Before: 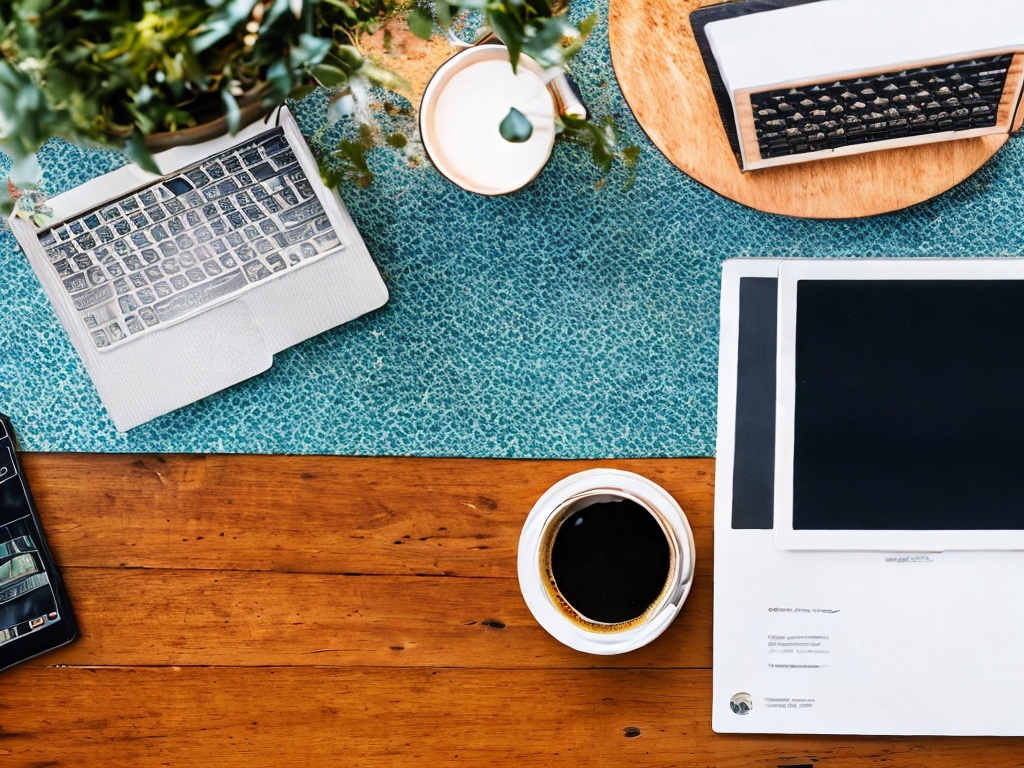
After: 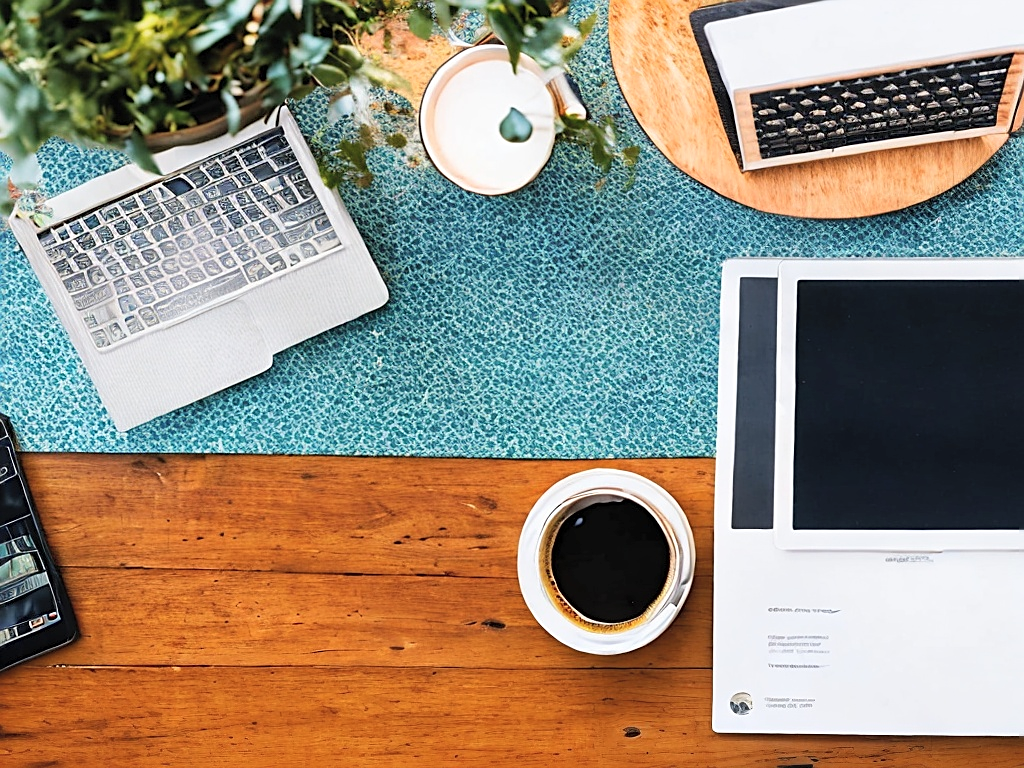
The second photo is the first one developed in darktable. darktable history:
contrast brightness saturation: brightness 0.125
sharpen: on, module defaults
